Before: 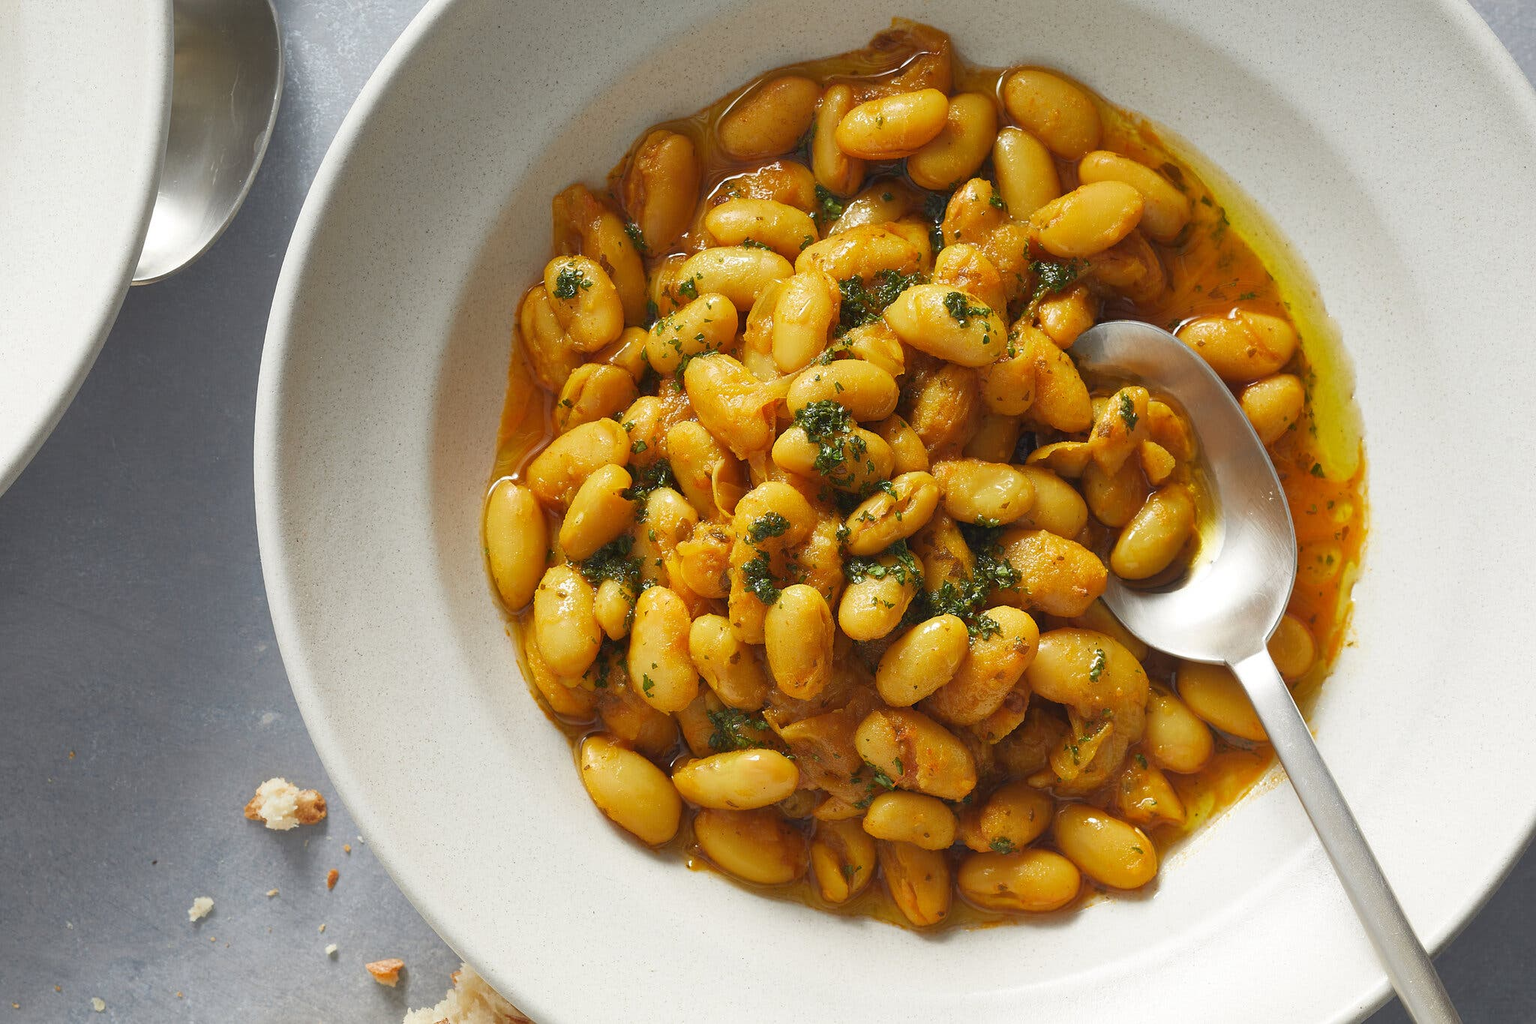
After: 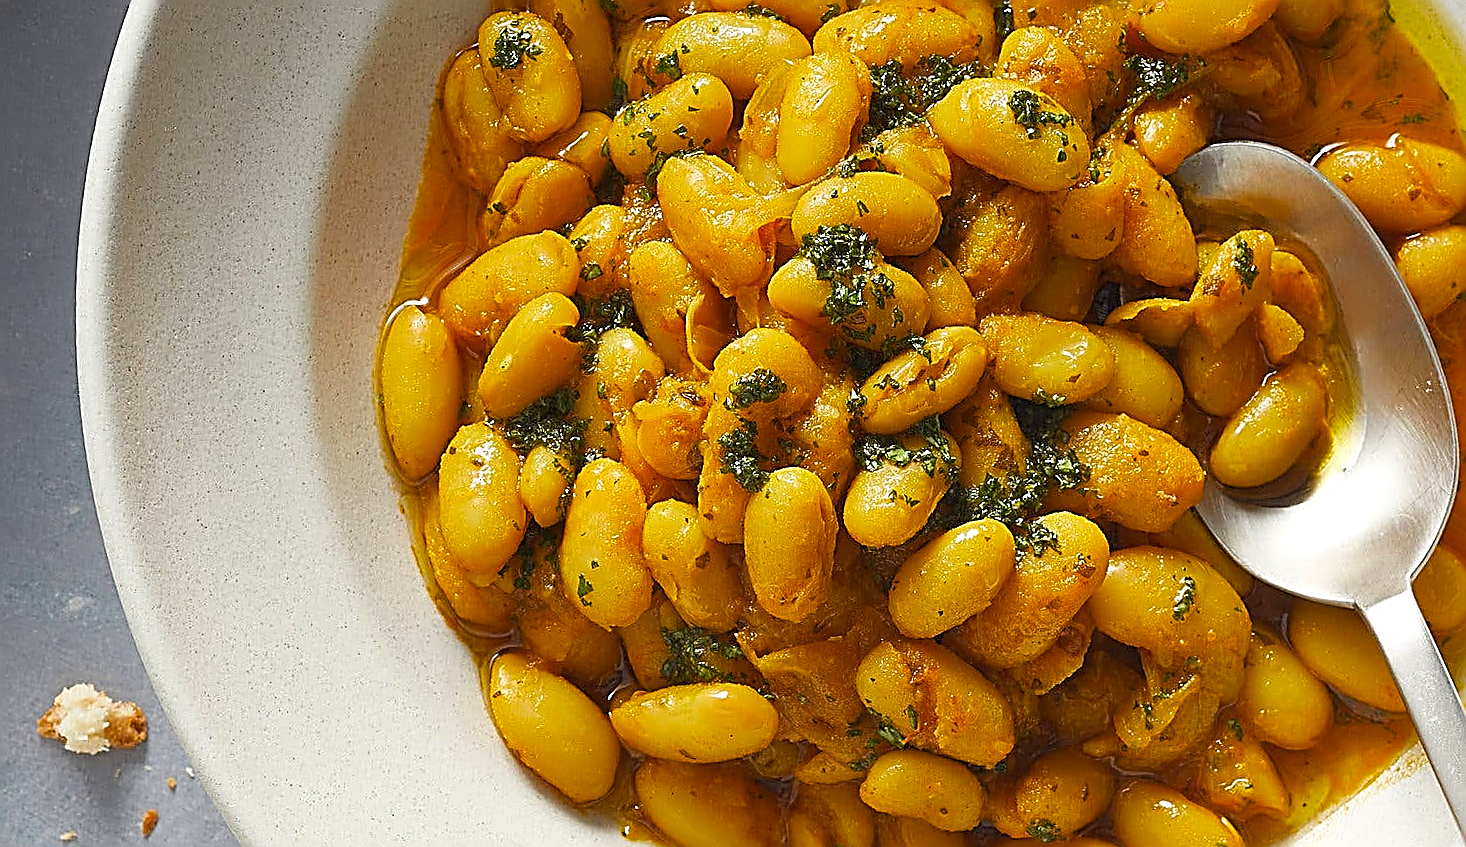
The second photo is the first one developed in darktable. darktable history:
crop and rotate: angle -3.37°, left 9.79%, top 20.73%, right 12.42%, bottom 11.82%
sharpen: amount 2
color balance rgb: linear chroma grading › global chroma 10%, perceptual saturation grading › global saturation 5%, perceptual brilliance grading › global brilliance 4%, global vibrance 7%, saturation formula JzAzBz (2021)
